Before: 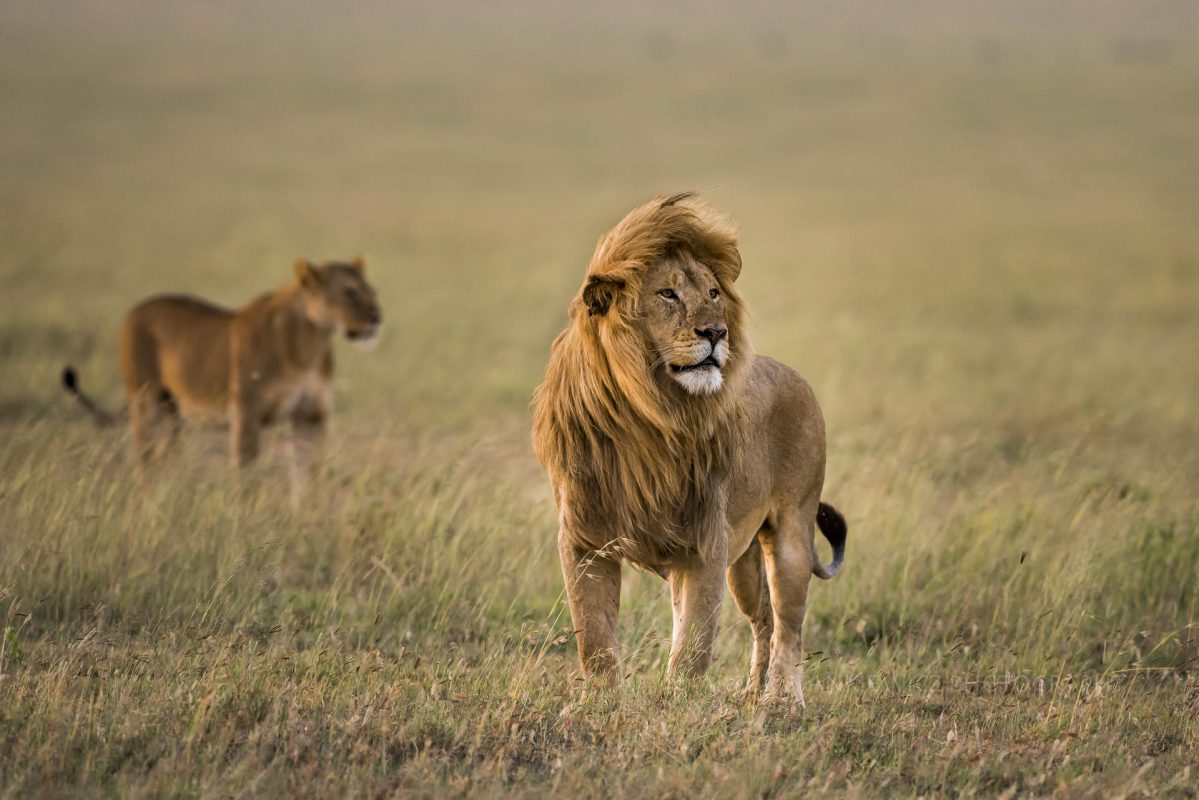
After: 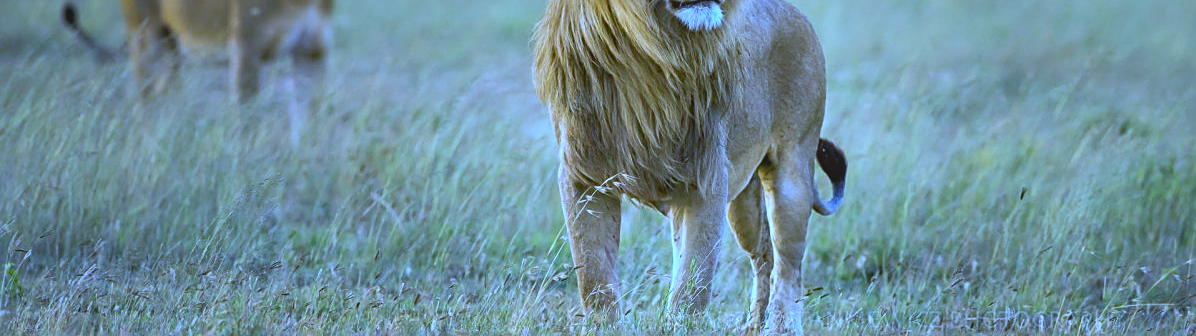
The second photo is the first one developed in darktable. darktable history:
white balance: red 0.766, blue 1.537
contrast brightness saturation: contrast -0.19, saturation 0.19
color calibration: illuminant Planckian (black body), adaptation linear Bradford (ICC v4), x 0.361, y 0.366, temperature 4511.61 K, saturation algorithm version 1 (2020)
sharpen: on, module defaults
exposure: exposure 0.6 EV, compensate highlight preservation false
crop: top 45.551%, bottom 12.262%
